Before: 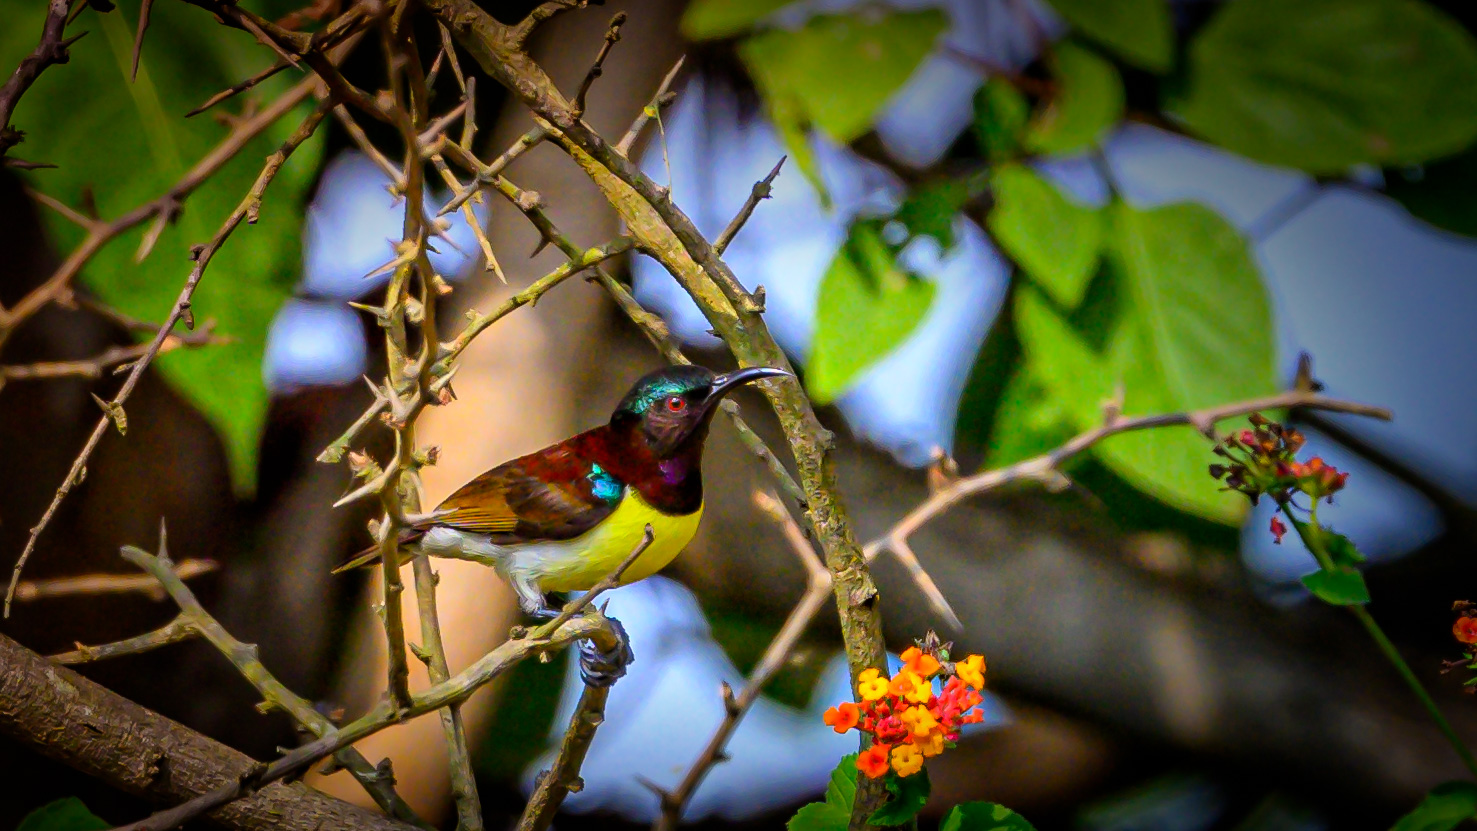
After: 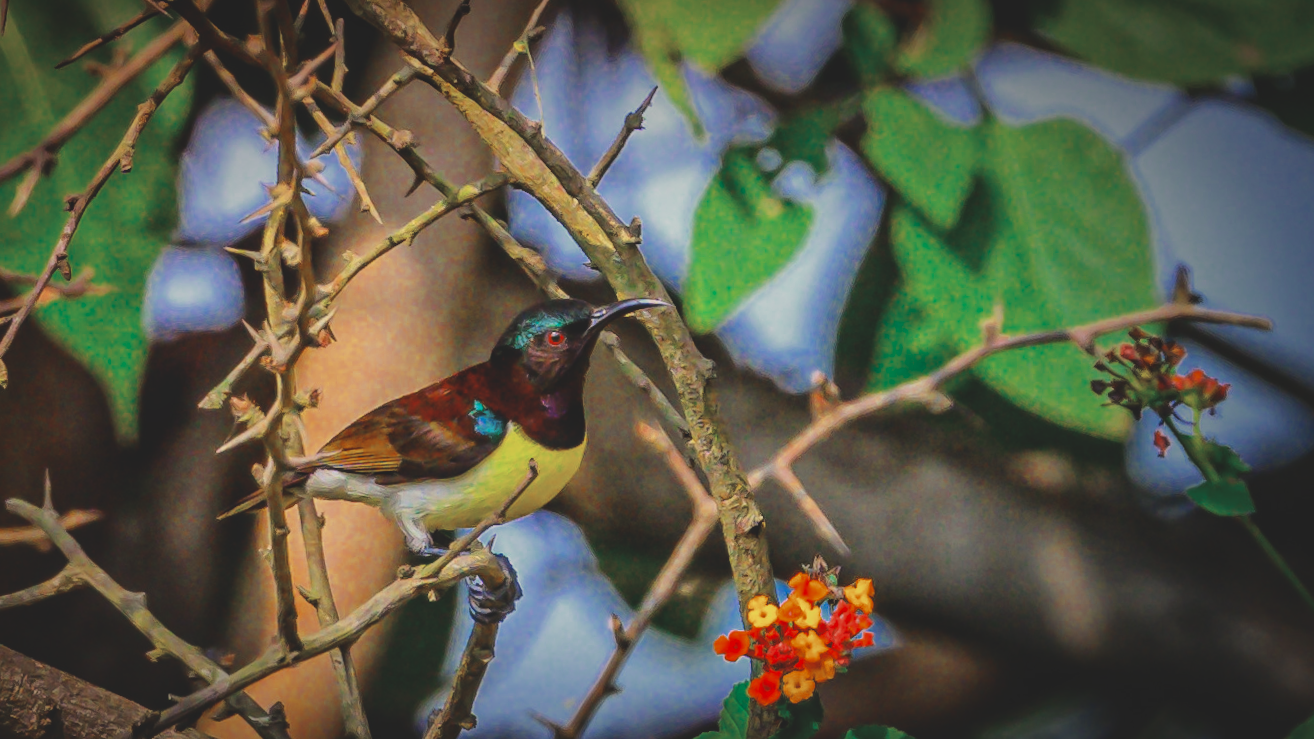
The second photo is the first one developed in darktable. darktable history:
exposure: black level correction -0.016, exposure -1.018 EV, compensate highlight preservation false
white balance: red 1.045, blue 0.932
base curve: curves: ch0 [(0, 0) (0.028, 0.03) (0.121, 0.232) (0.46, 0.748) (0.859, 0.968) (1, 1)]
sharpen: radius 5.325, amount 0.312, threshold 26.433
crop and rotate: angle 1.96°, left 5.673%, top 5.673%
local contrast: detail 110%
lowpass: radius 0.1, contrast 0.85, saturation 1.1, unbound 0
color zones: curves: ch0 [(0, 0.5) (0.125, 0.4) (0.25, 0.5) (0.375, 0.4) (0.5, 0.4) (0.625, 0.35) (0.75, 0.35) (0.875, 0.5)]; ch1 [(0, 0.35) (0.125, 0.45) (0.25, 0.35) (0.375, 0.35) (0.5, 0.35) (0.625, 0.35) (0.75, 0.45) (0.875, 0.35)]; ch2 [(0, 0.6) (0.125, 0.5) (0.25, 0.5) (0.375, 0.6) (0.5, 0.6) (0.625, 0.5) (0.75, 0.5) (0.875, 0.5)]
